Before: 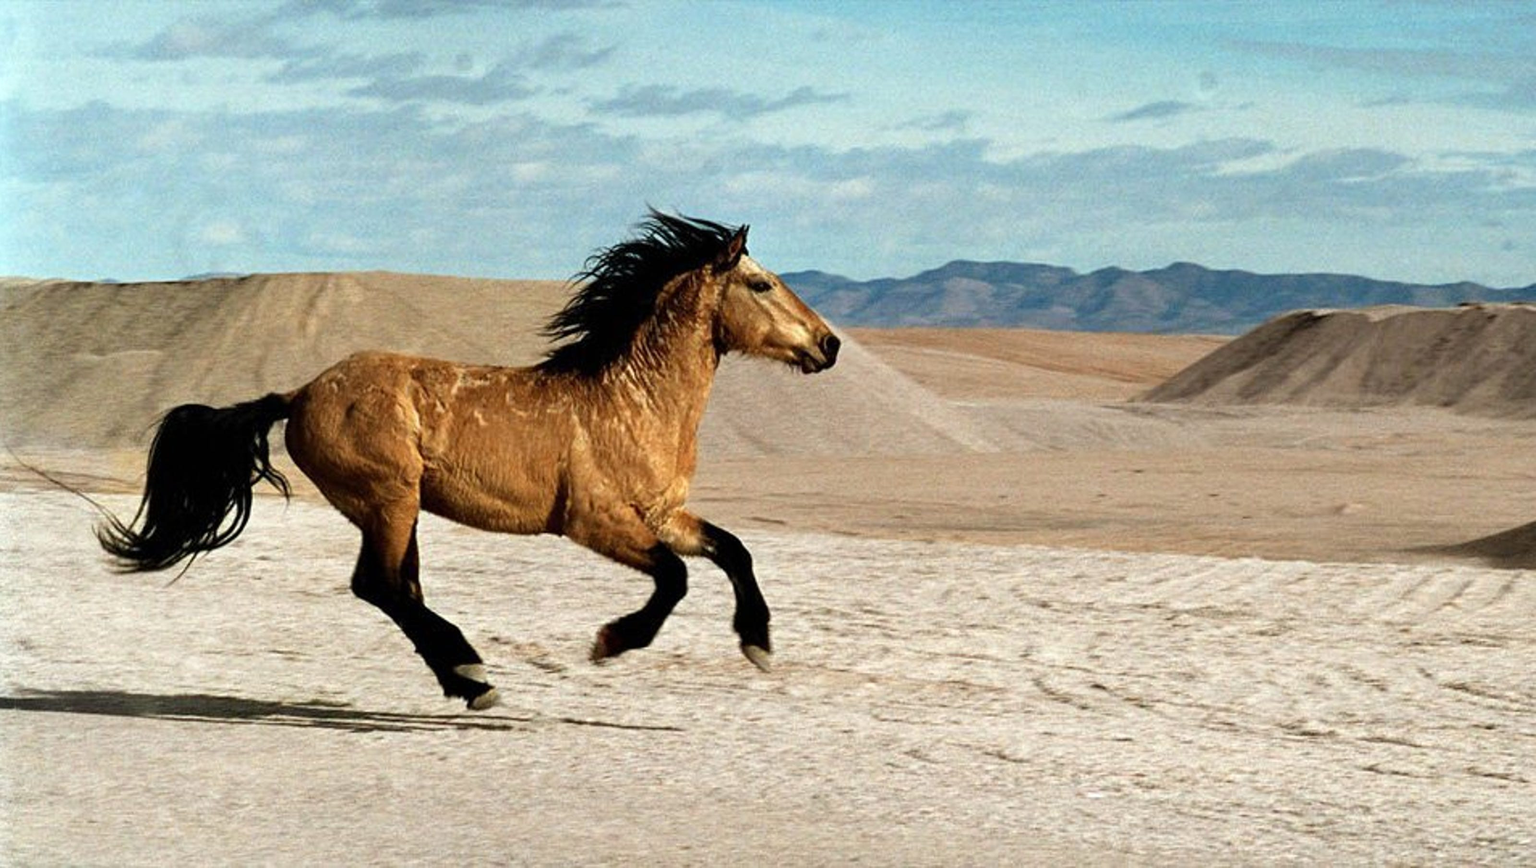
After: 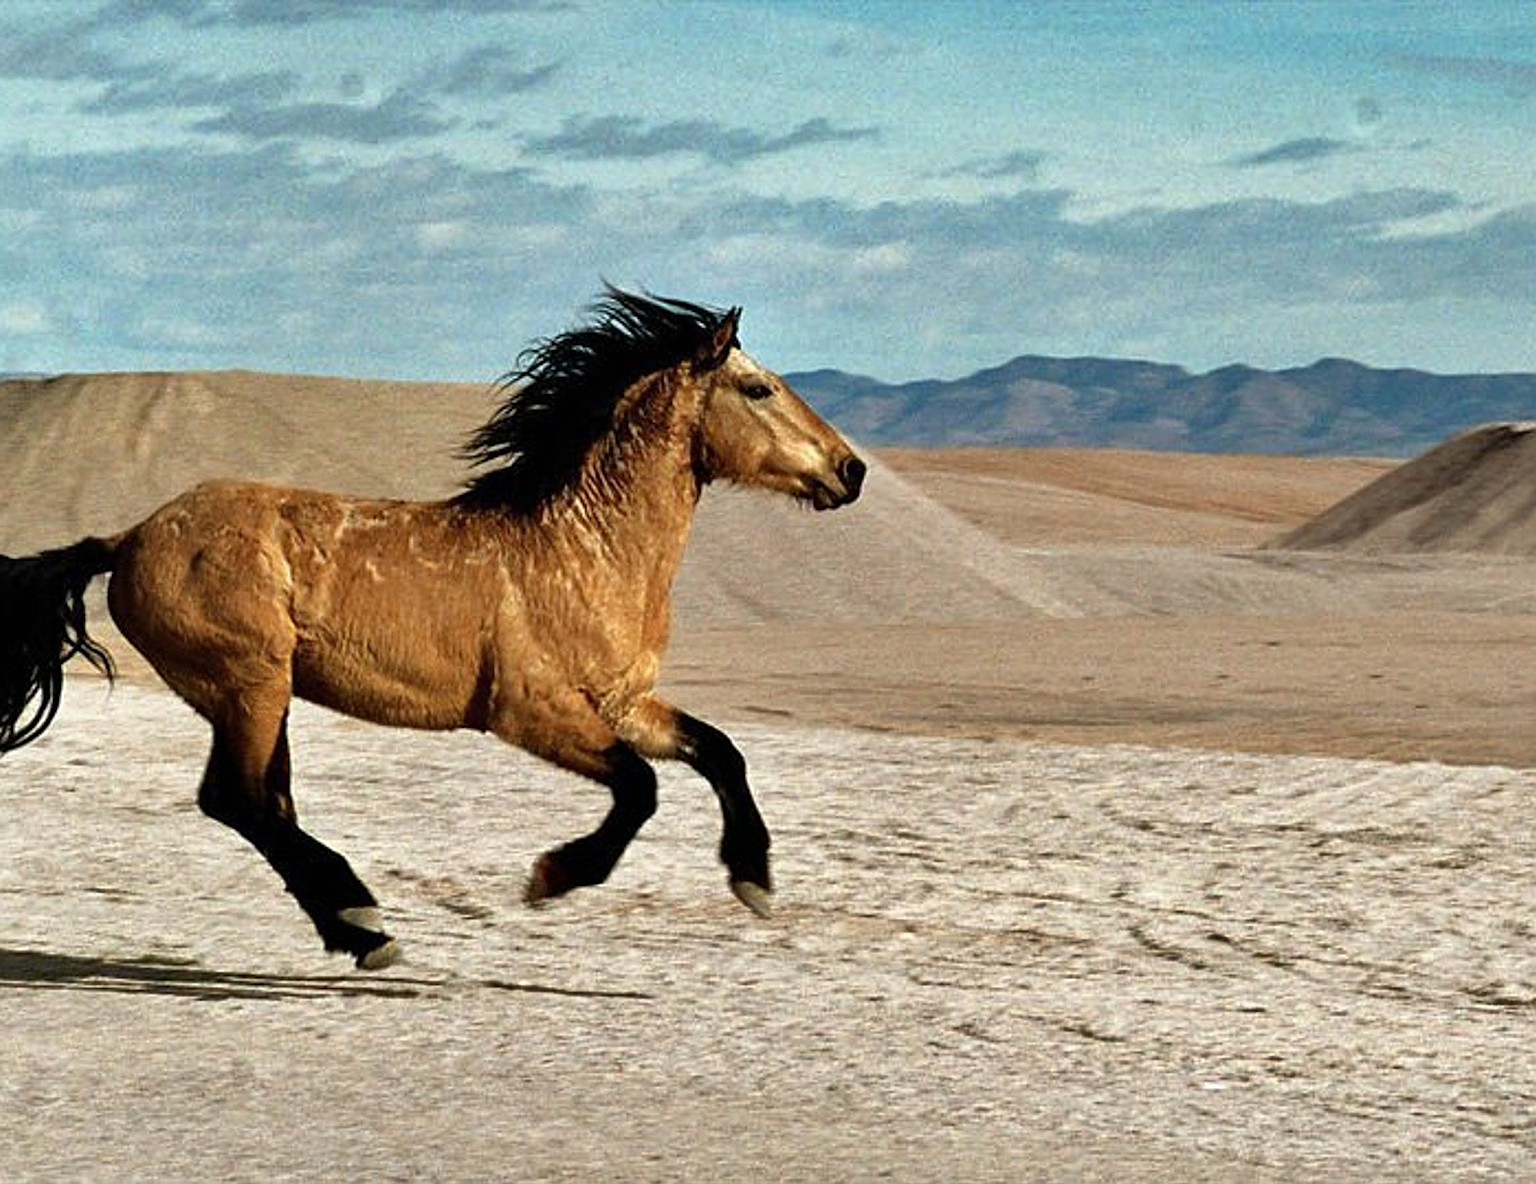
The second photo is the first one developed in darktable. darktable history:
sharpen: on, module defaults
shadows and highlights: soften with gaussian
crop: left 13.443%, right 13.31%
tone equalizer: -8 EV -1.84 EV, -7 EV -1.16 EV, -6 EV -1.62 EV, smoothing diameter 25%, edges refinement/feathering 10, preserve details guided filter
